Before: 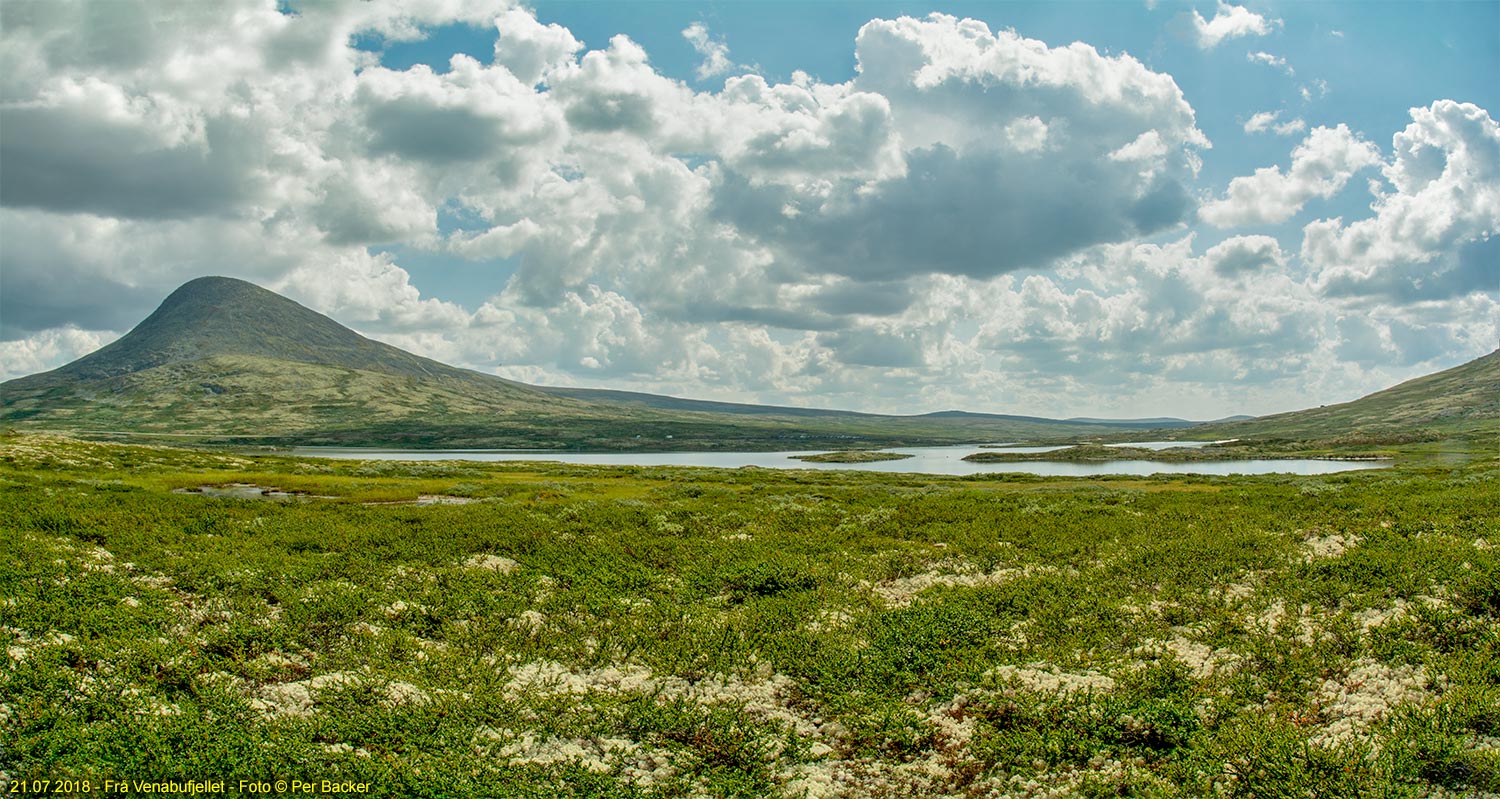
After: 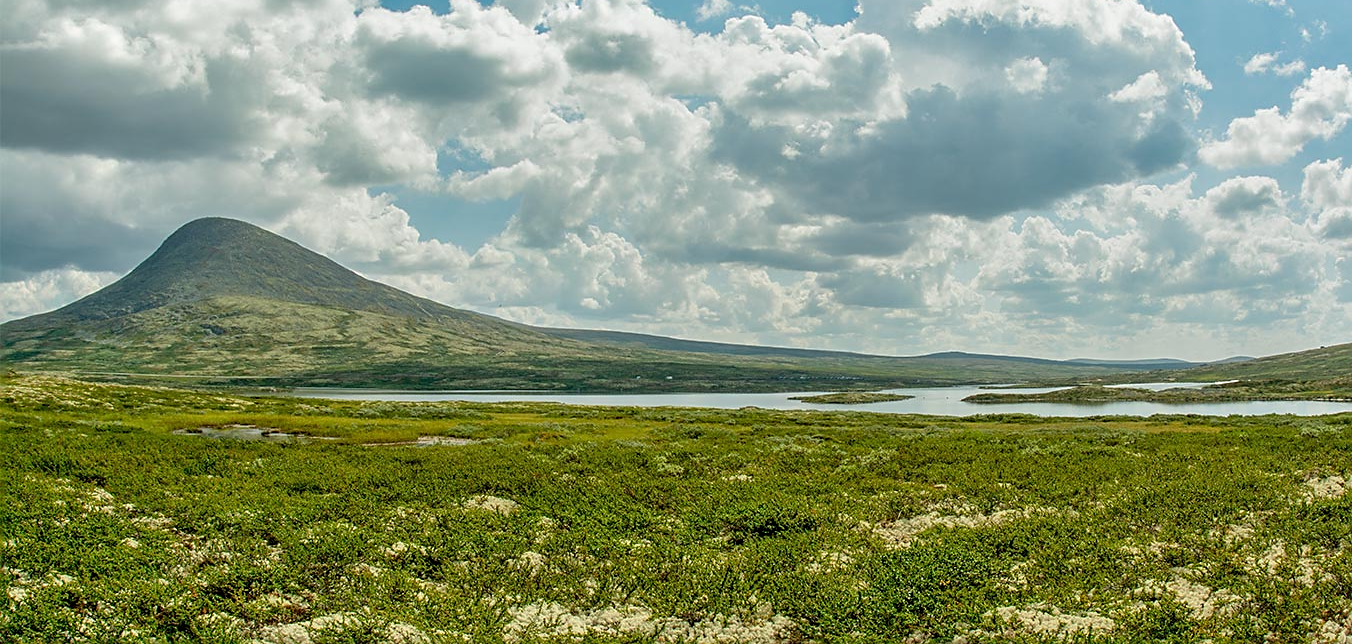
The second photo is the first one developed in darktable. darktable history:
sharpen: radius 1.862, amount 0.402, threshold 1.483
crop: top 7.43%, right 9.811%, bottom 11.946%
